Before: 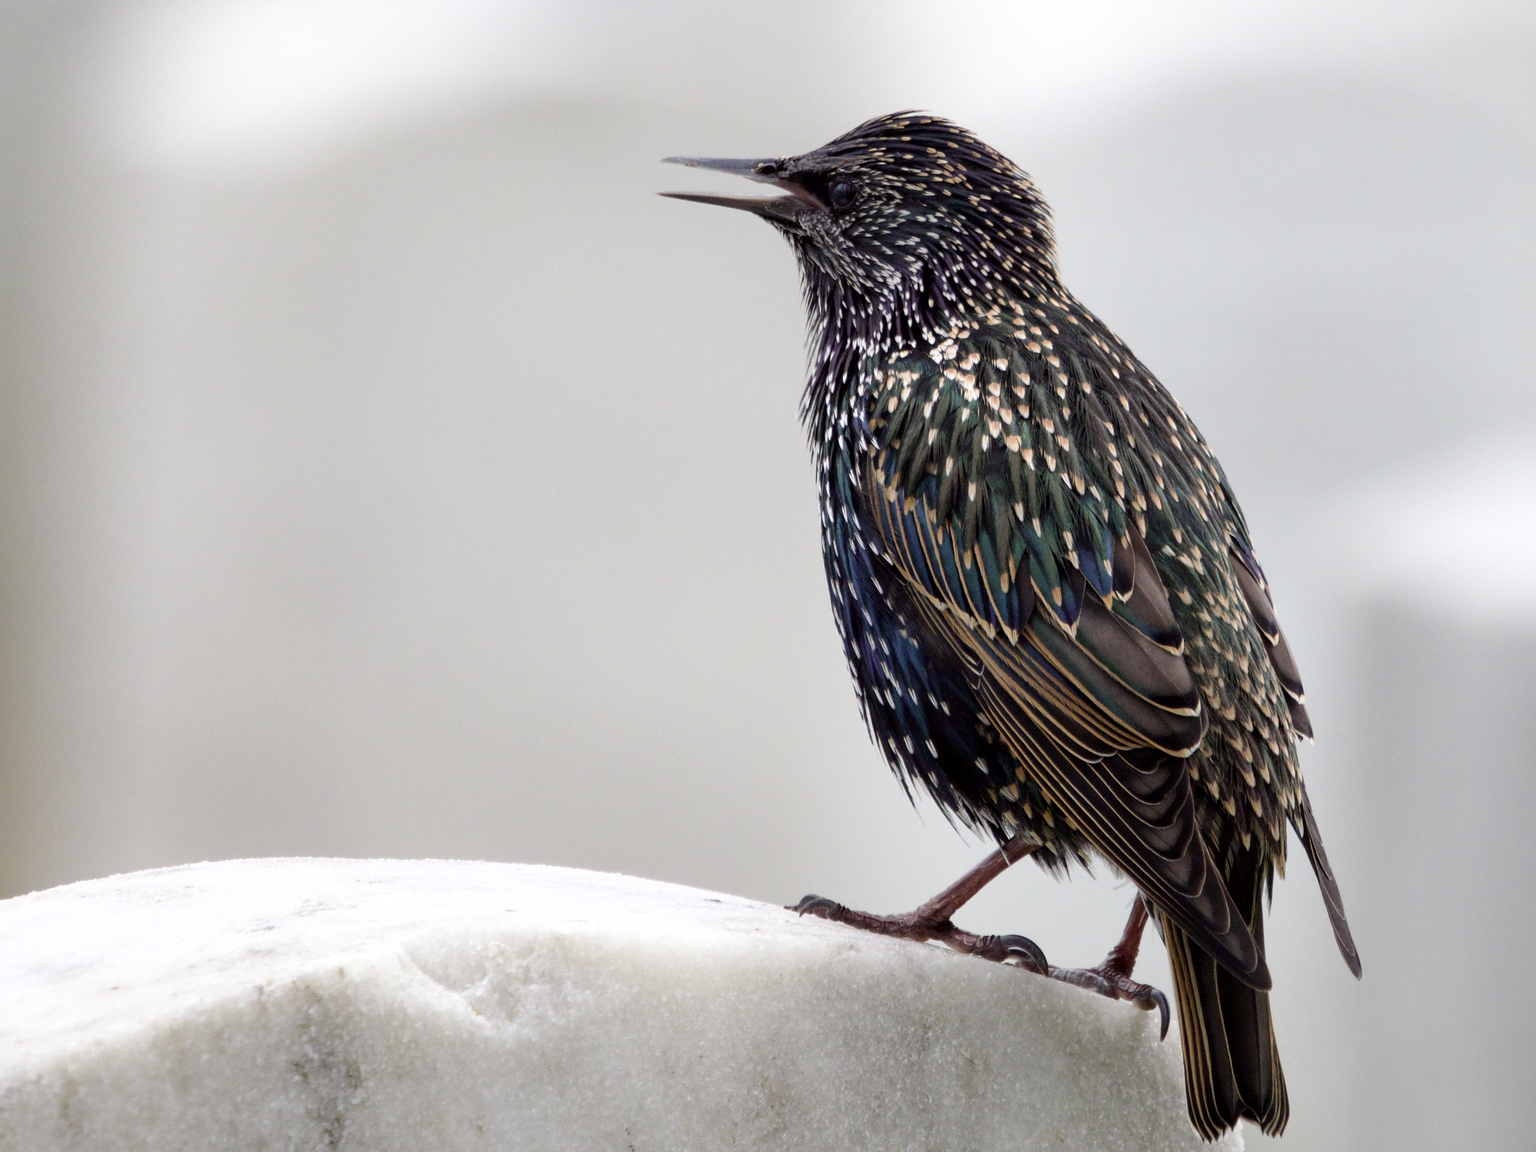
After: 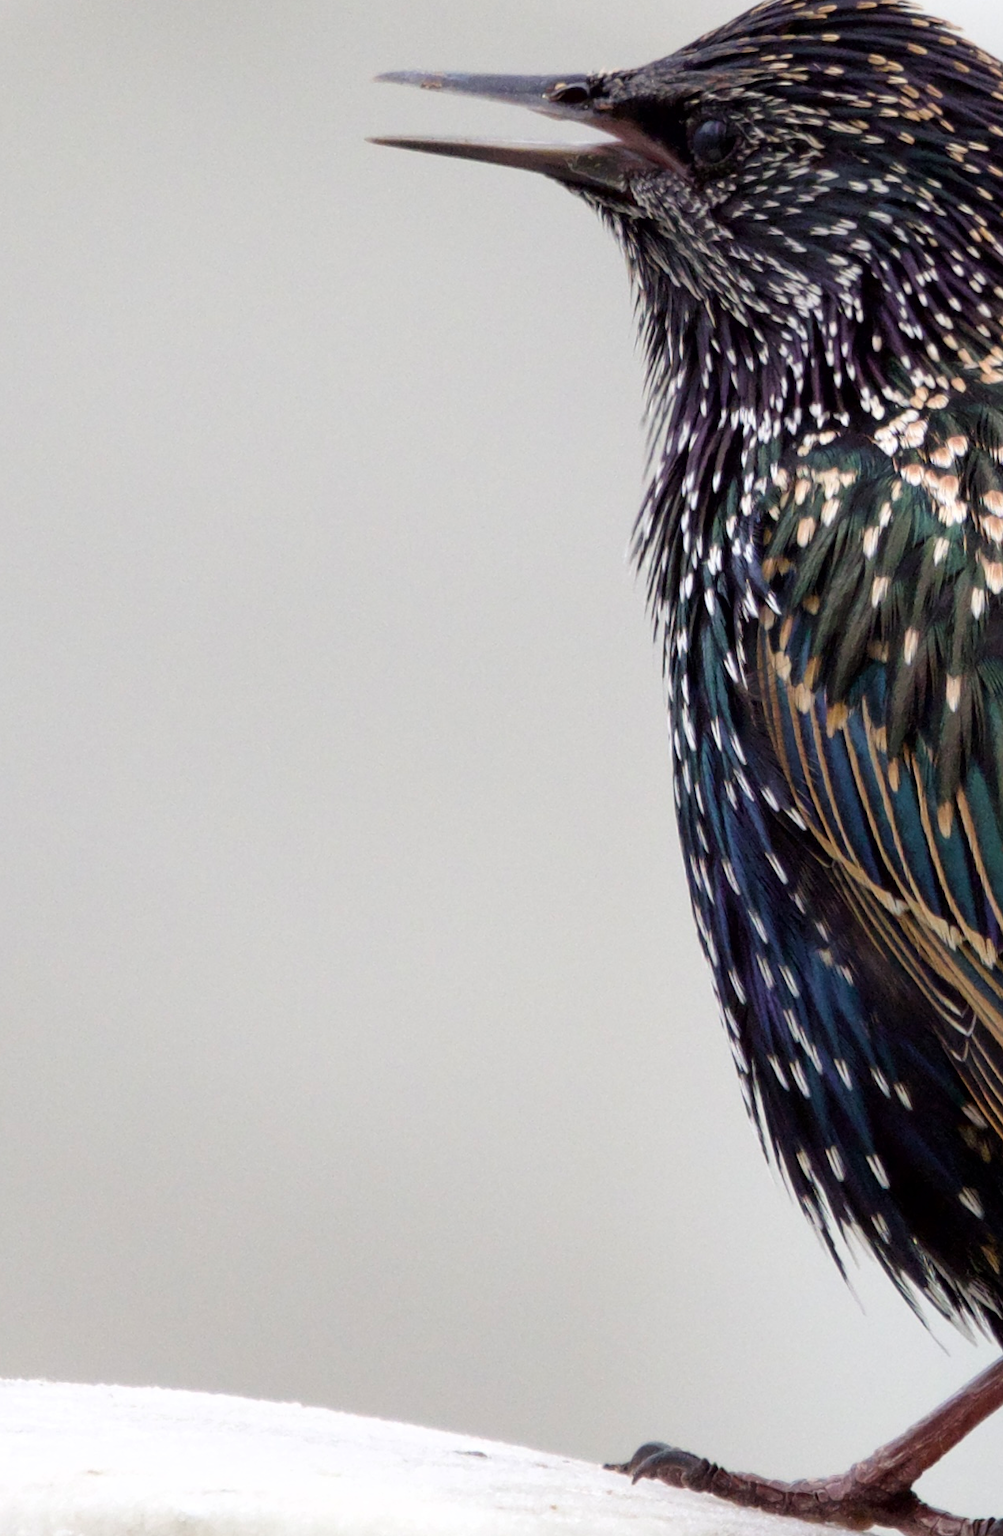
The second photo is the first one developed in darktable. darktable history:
crop and rotate: left 29.937%, top 10.325%, right 34.896%, bottom 17.928%
